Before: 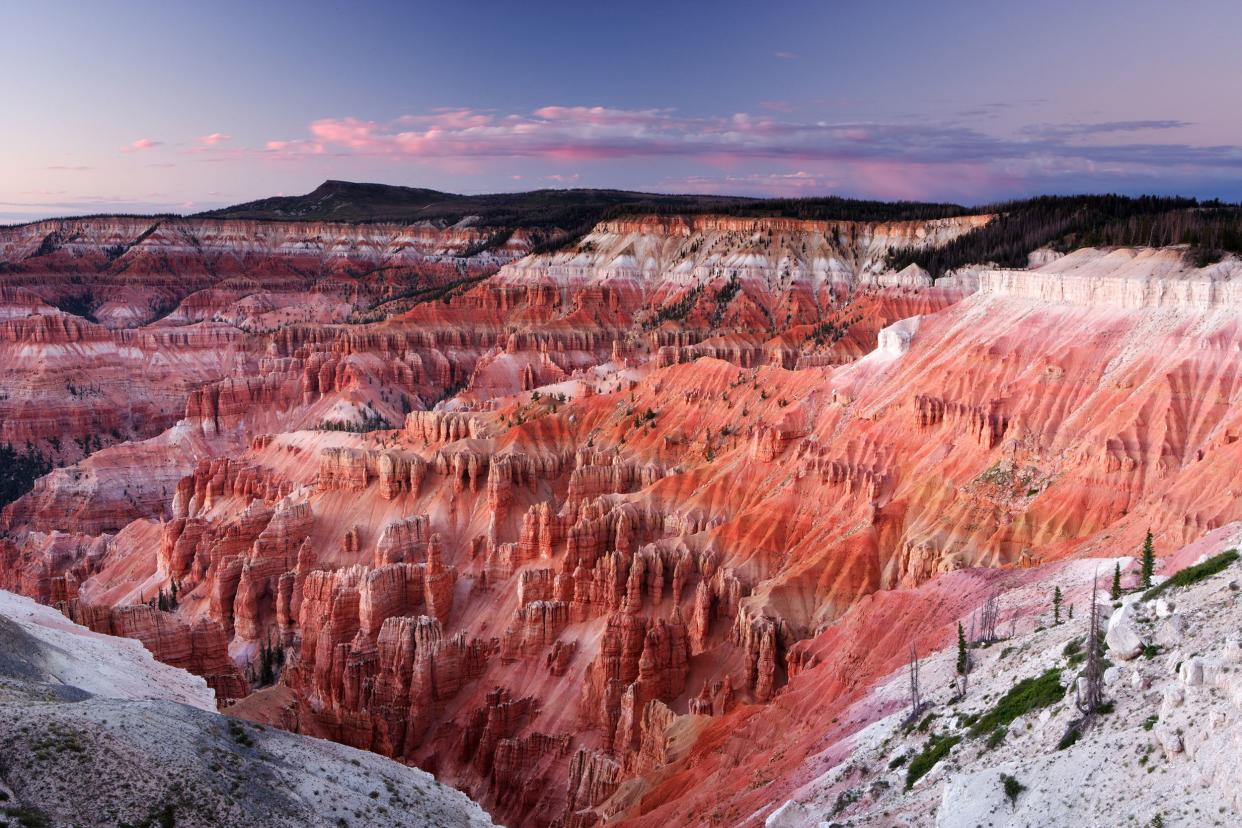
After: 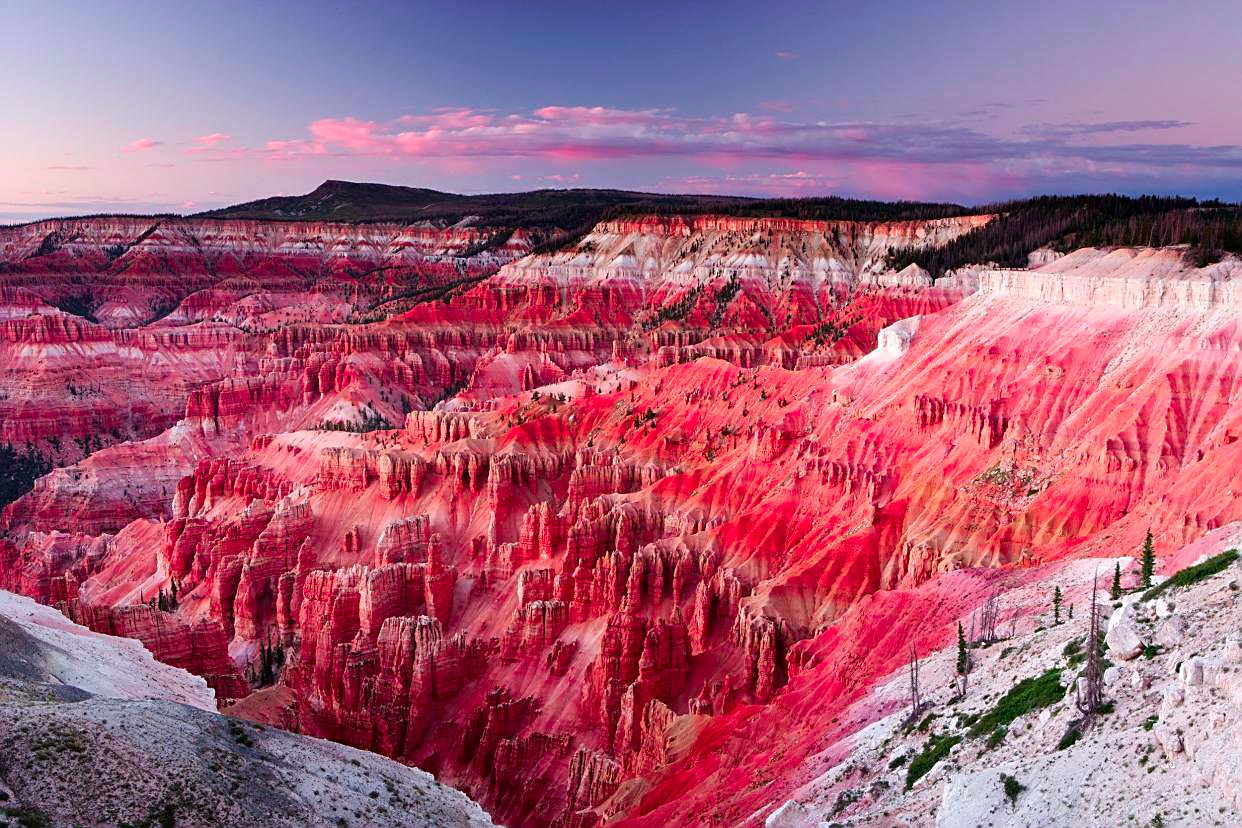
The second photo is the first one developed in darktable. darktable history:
sharpen: on, module defaults
contrast brightness saturation: contrast 0.07
color contrast: green-magenta contrast 1.73, blue-yellow contrast 1.15
